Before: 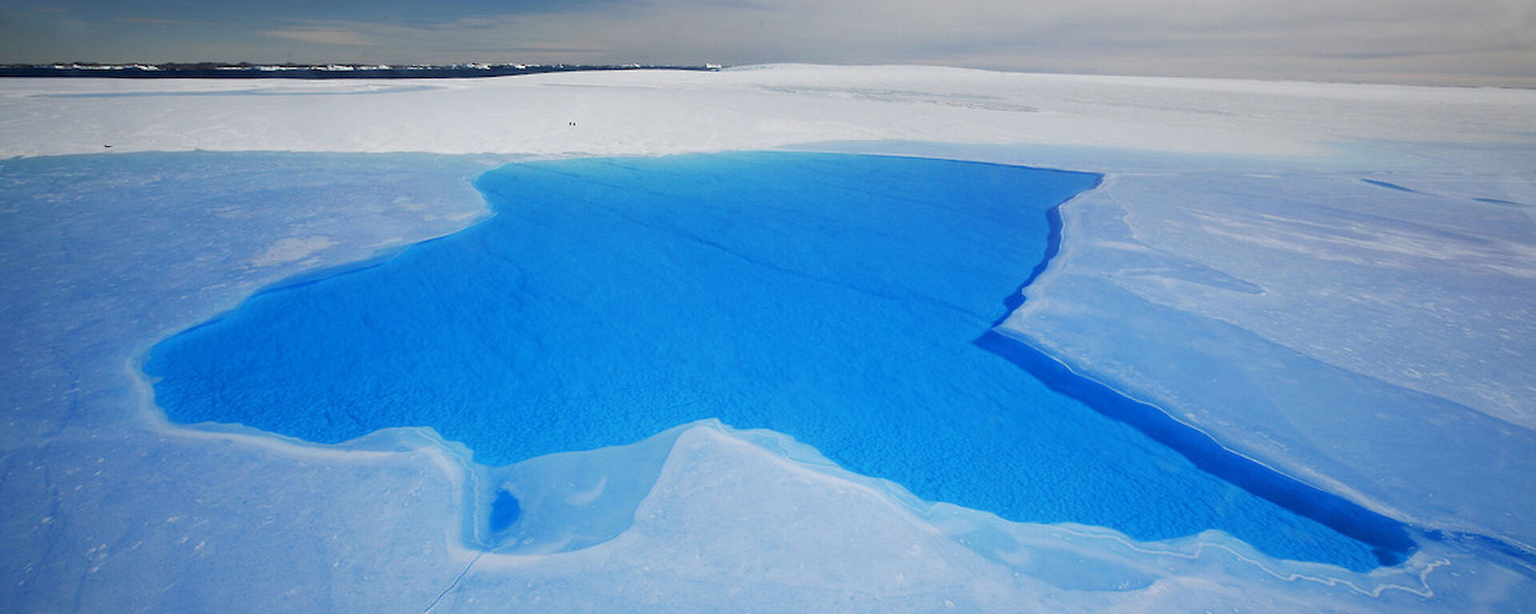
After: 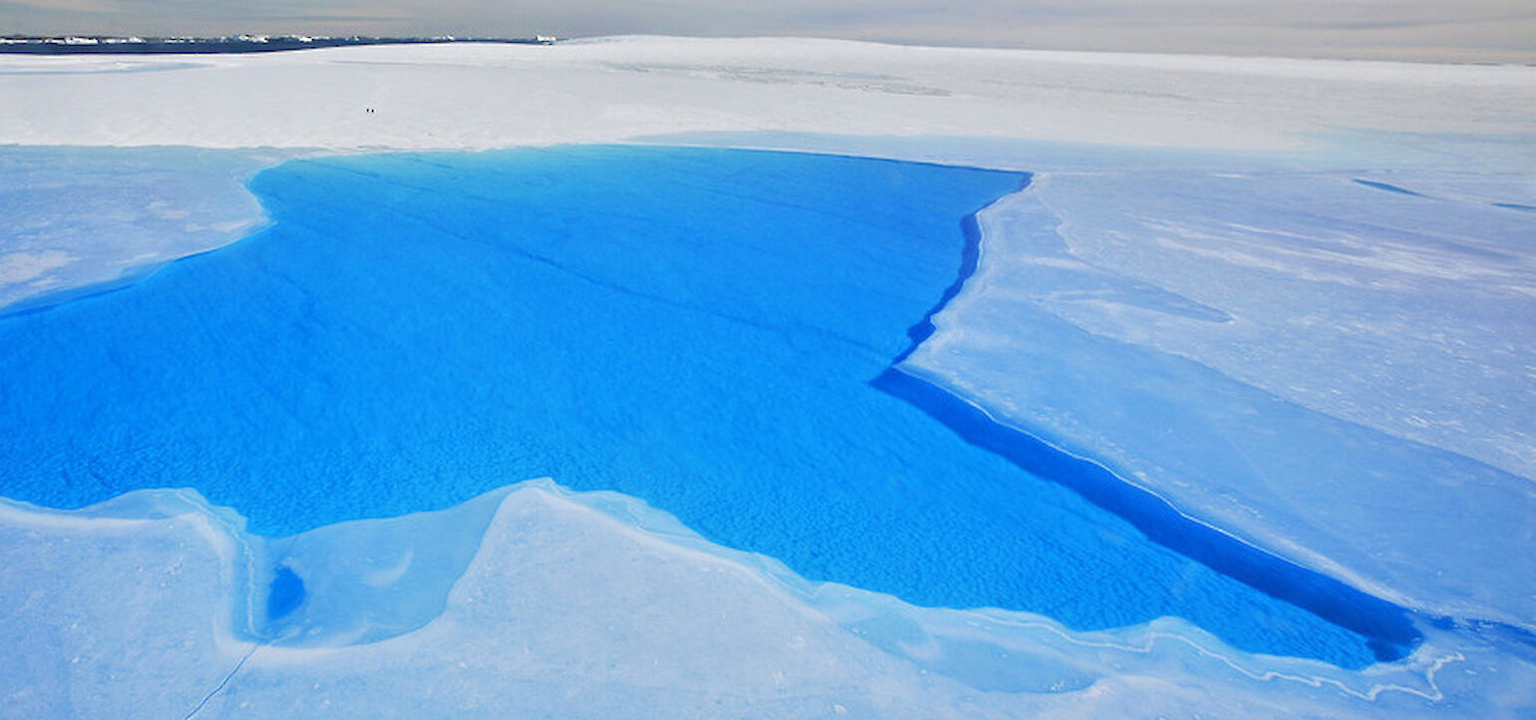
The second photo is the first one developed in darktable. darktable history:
tone equalizer: -8 EV 2 EV, -7 EV 2 EV, -6 EV 2 EV, -5 EV 2 EV, -4 EV 2 EV, -3 EV 1.5 EV, -2 EV 1 EV, -1 EV 0.5 EV
crop and rotate: left 17.959%, top 5.771%, right 1.742%
